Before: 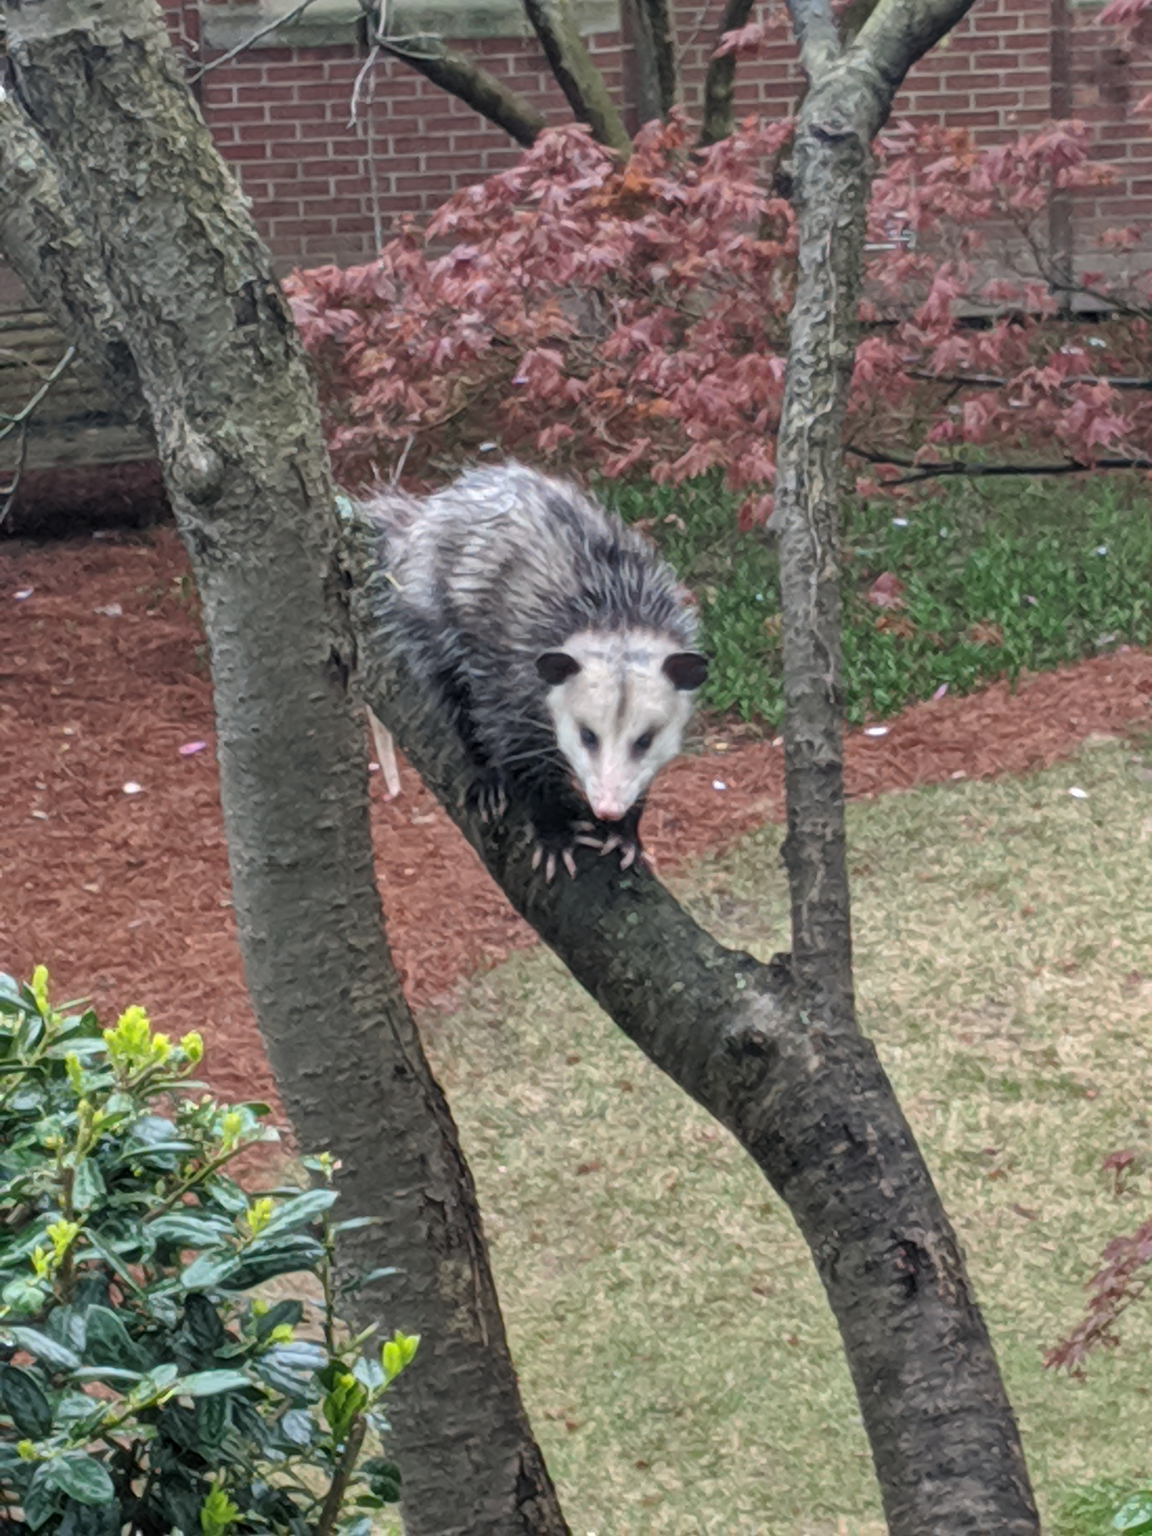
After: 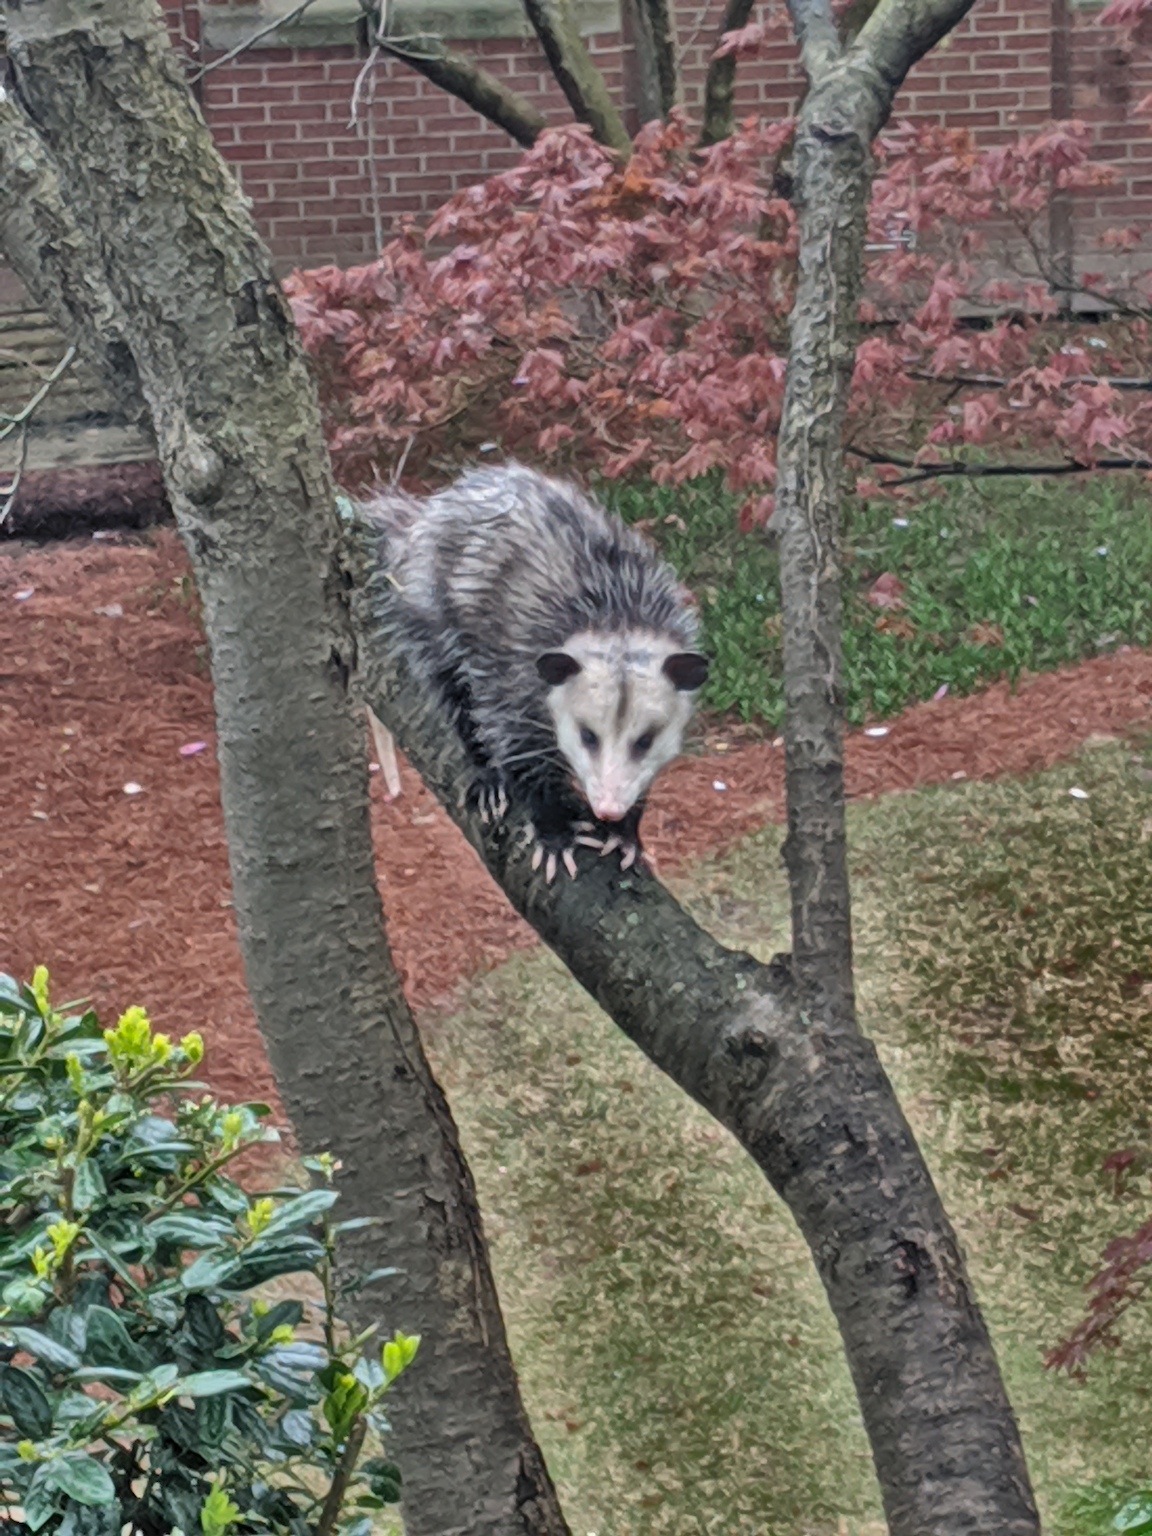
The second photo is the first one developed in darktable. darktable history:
shadows and highlights: radius 123.32, shadows 99.22, white point adjustment -2.82, highlights -99.46, soften with gaussian
